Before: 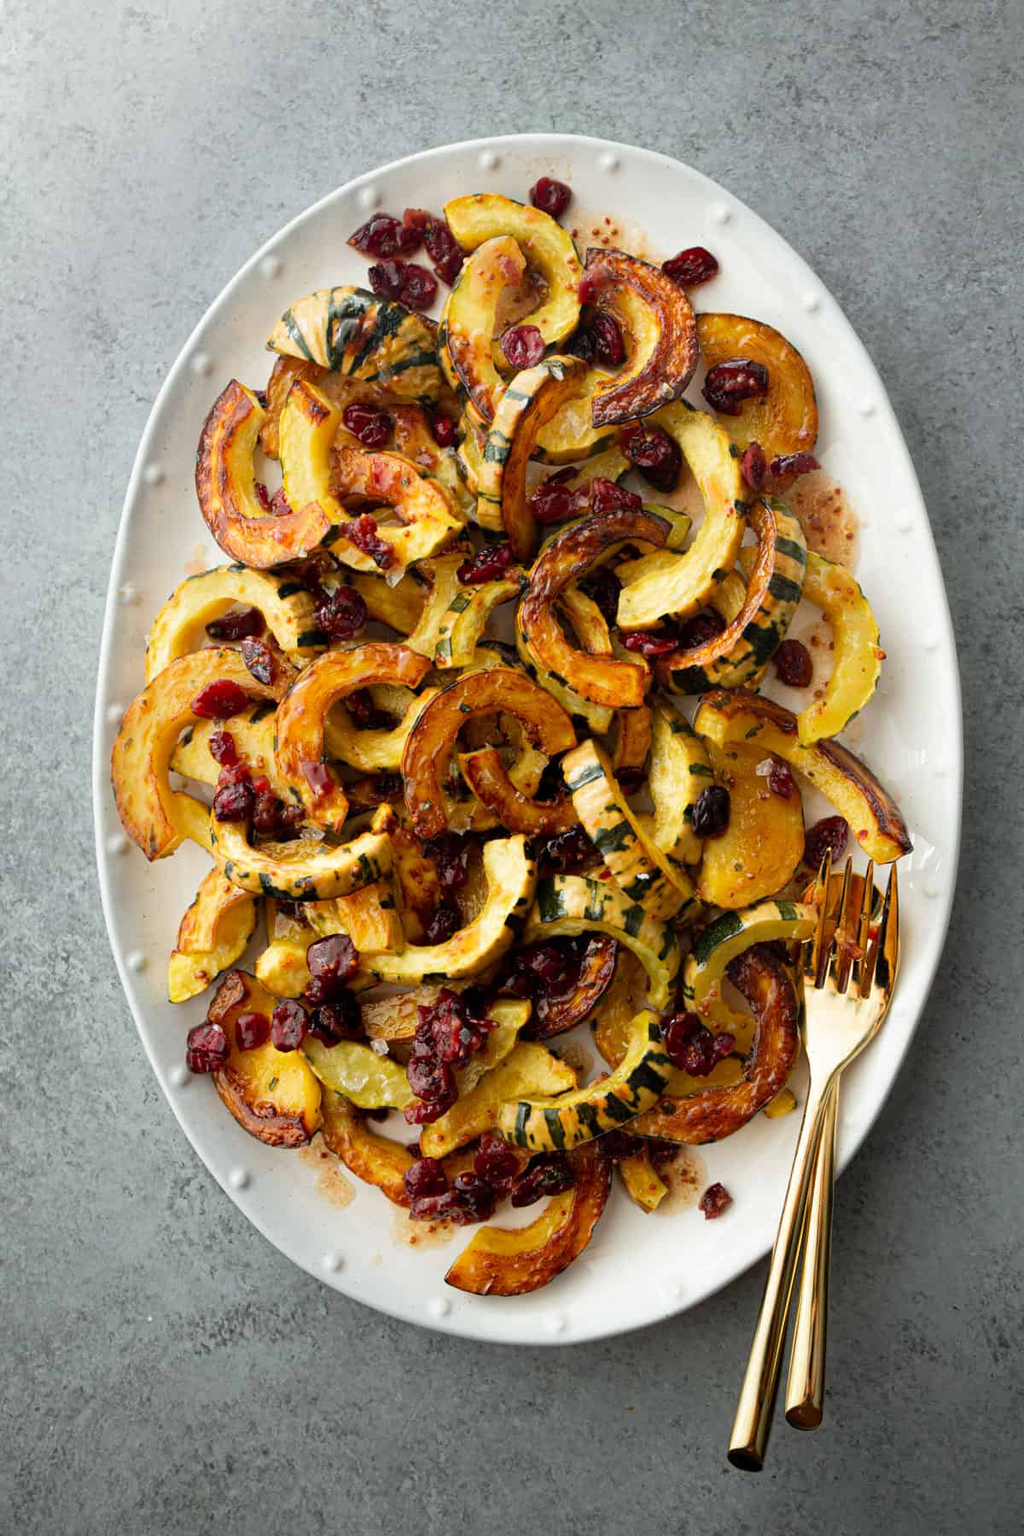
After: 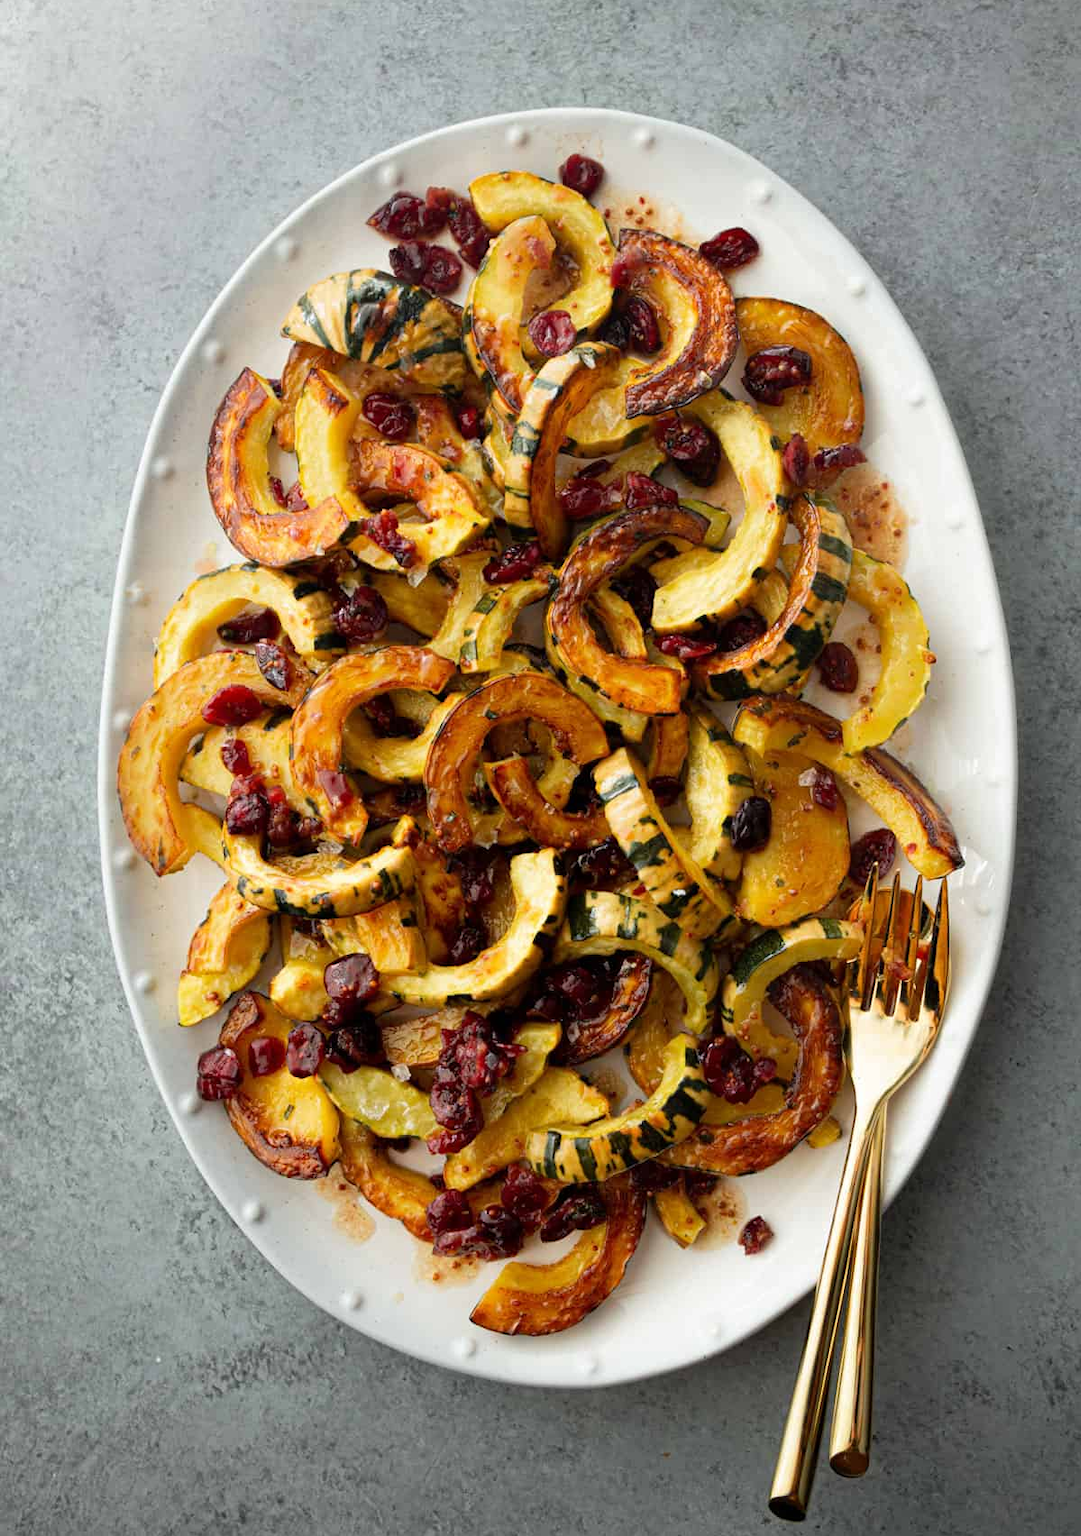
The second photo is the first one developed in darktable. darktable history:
crop and rotate: top 2.07%, bottom 3.264%
